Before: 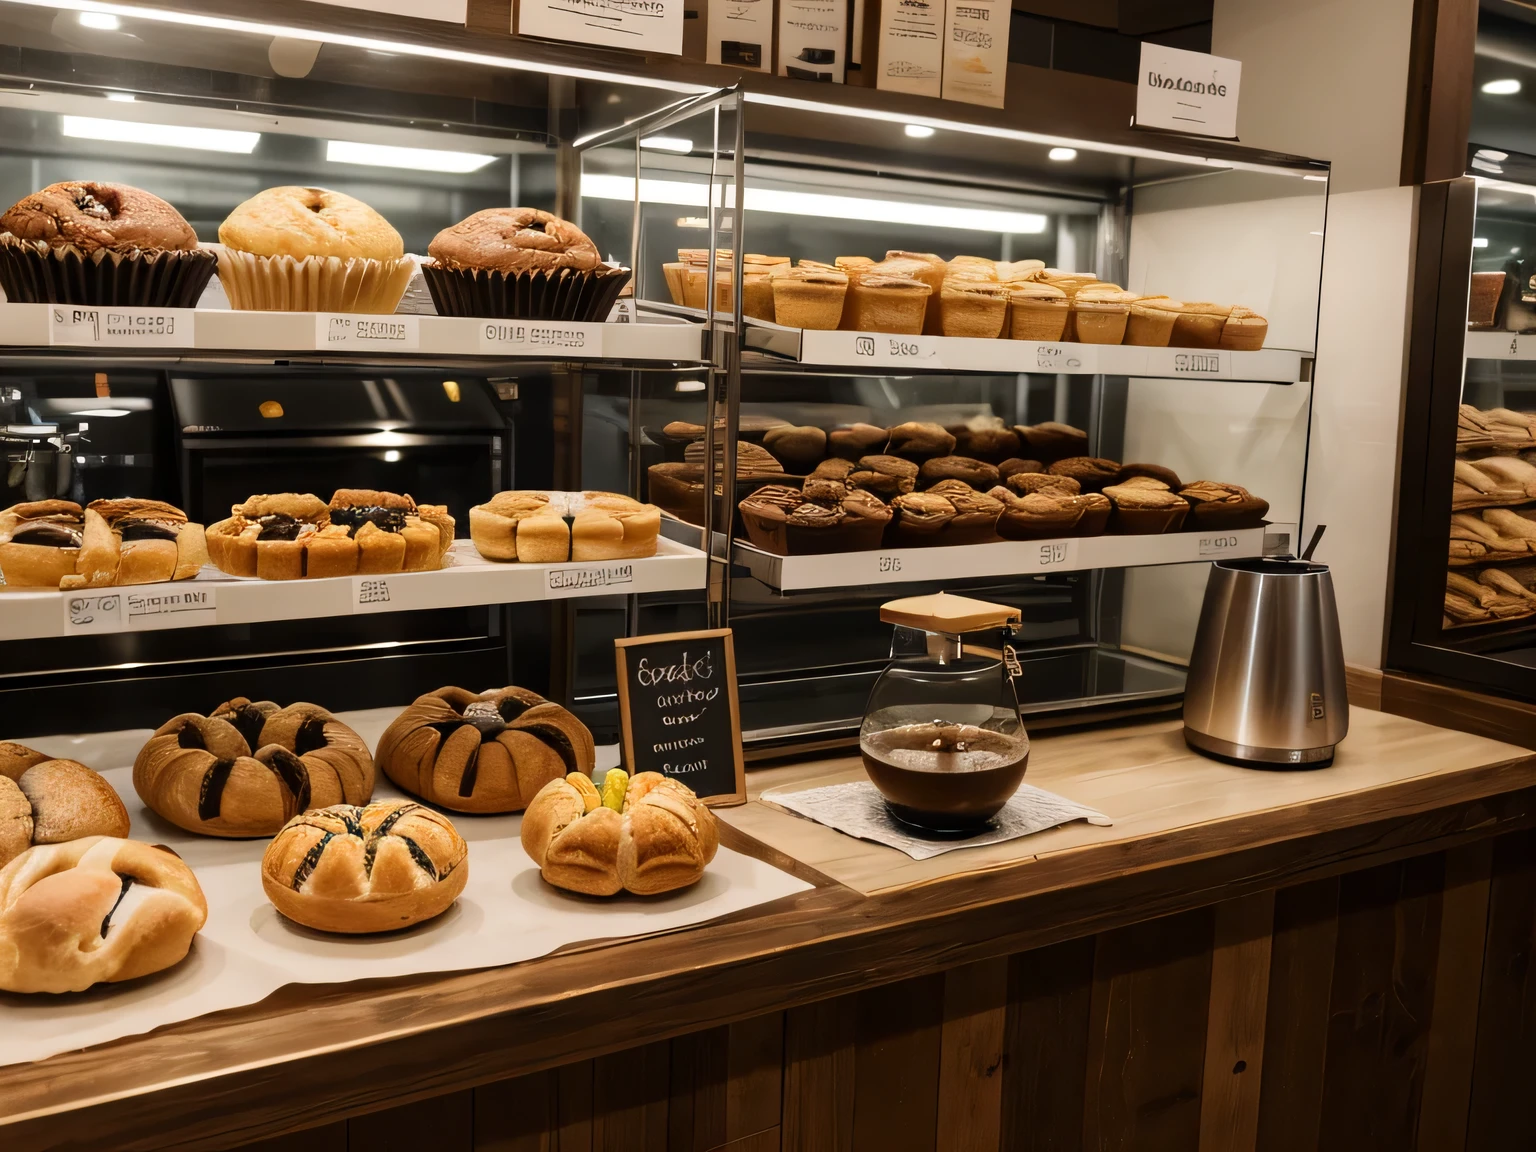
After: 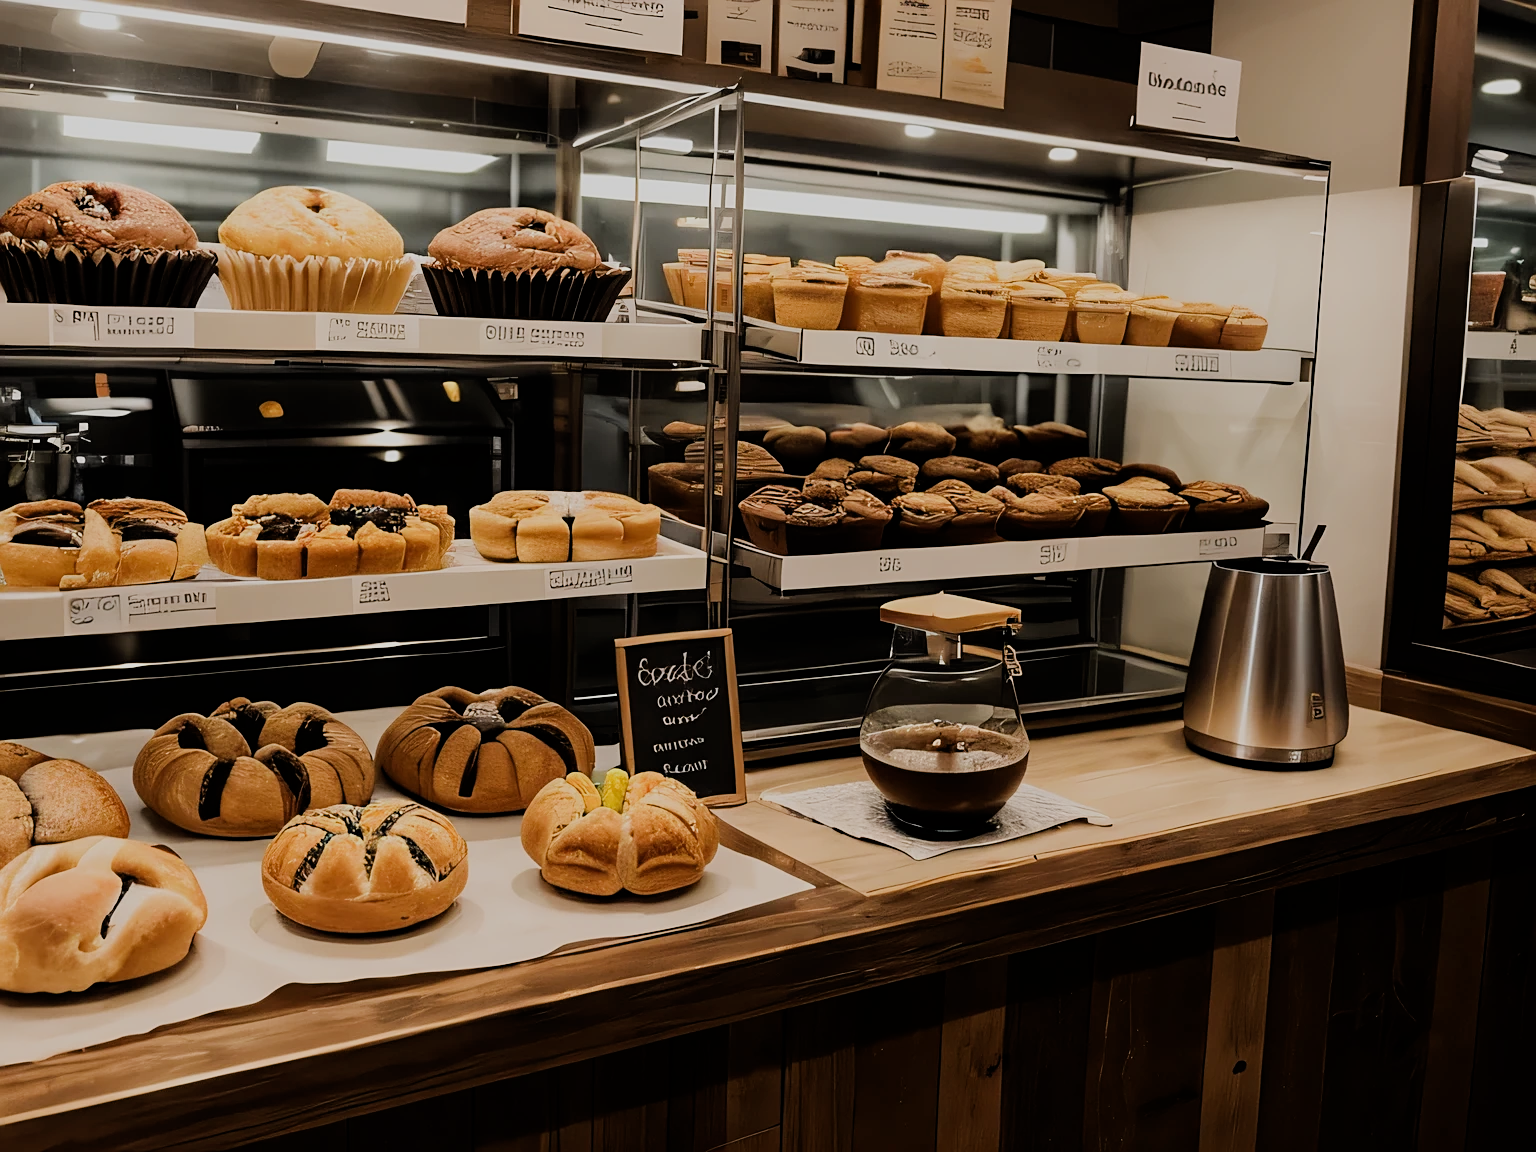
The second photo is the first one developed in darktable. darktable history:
sharpen: on, module defaults
filmic rgb: black relative exposure -6.98 EV, white relative exposure 5.63 EV, hardness 2.86
